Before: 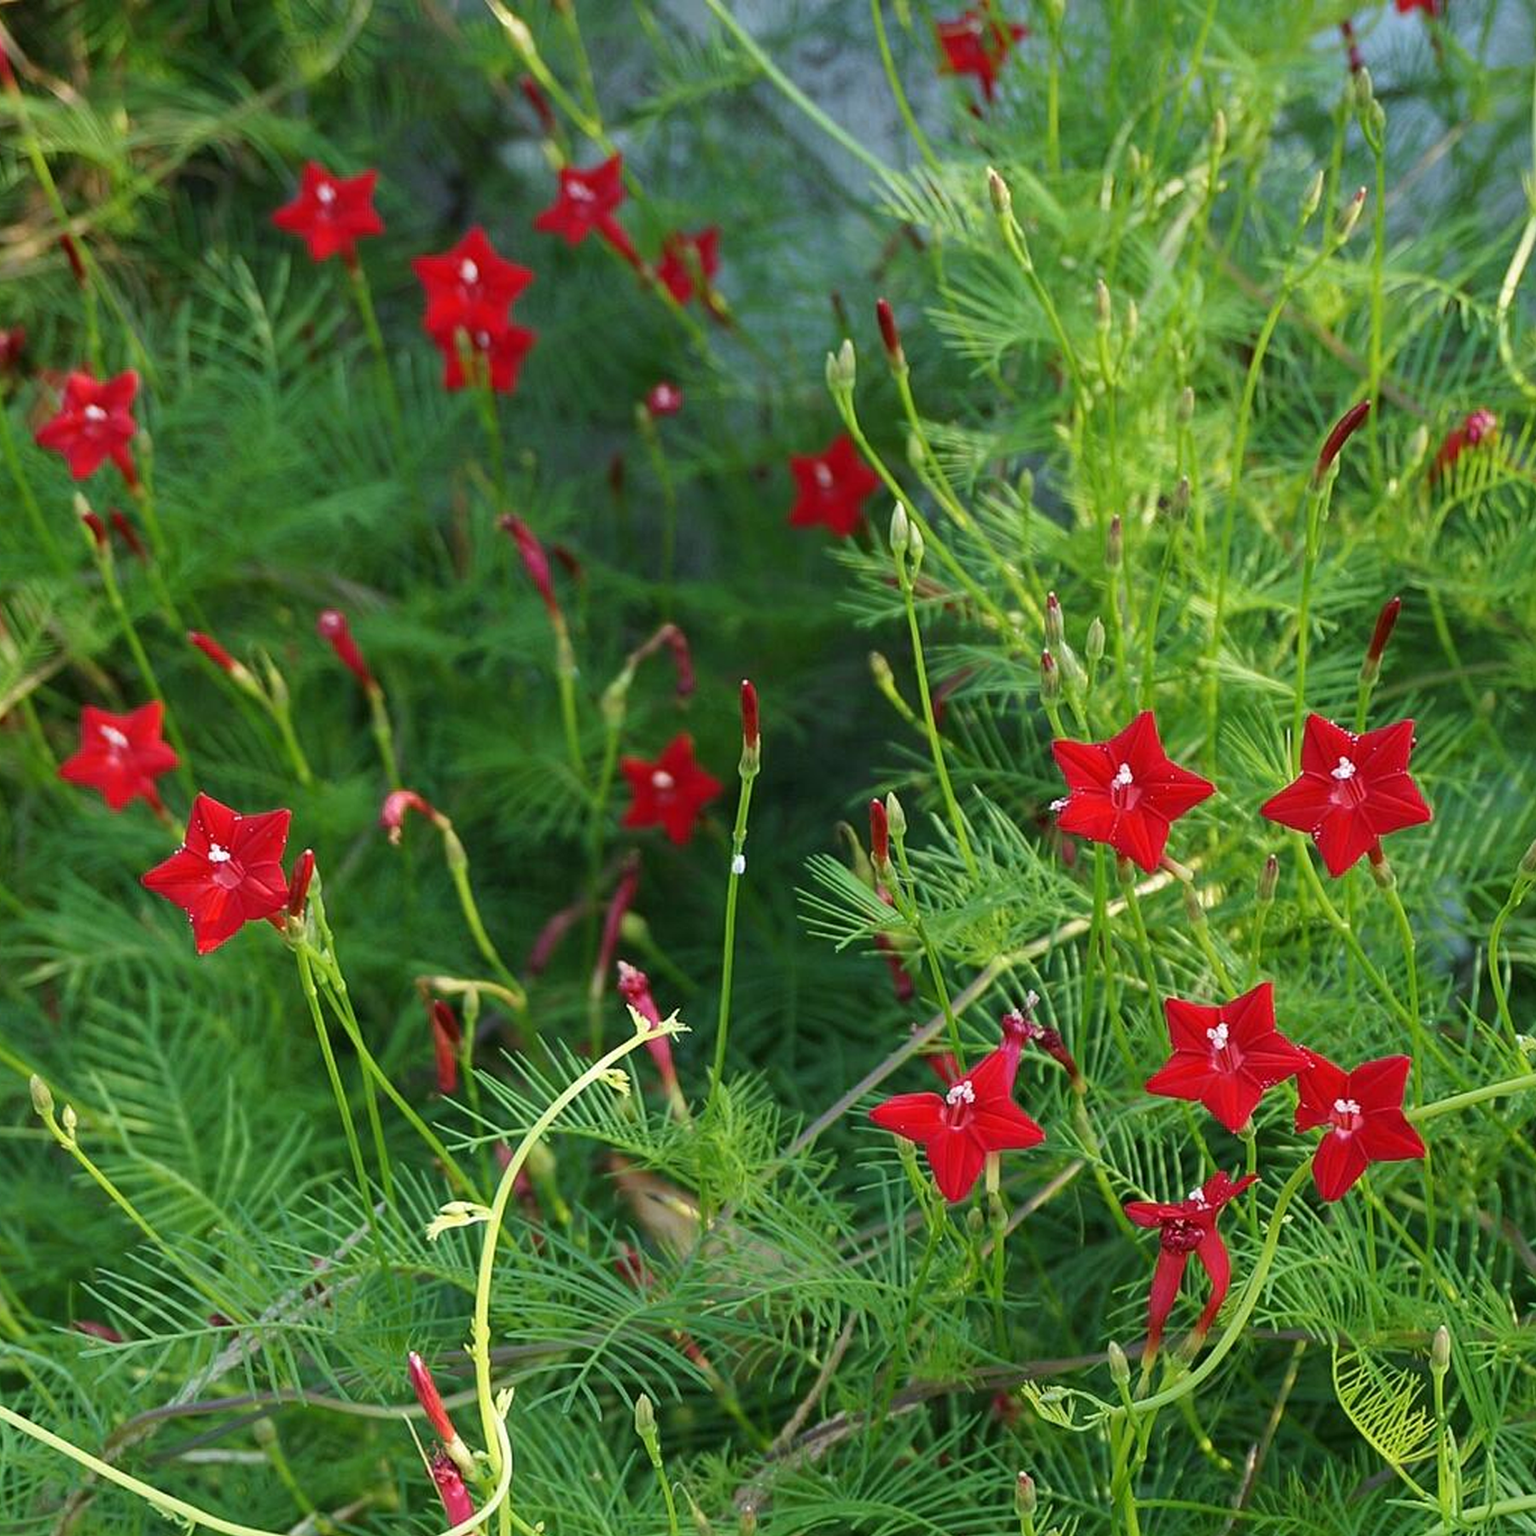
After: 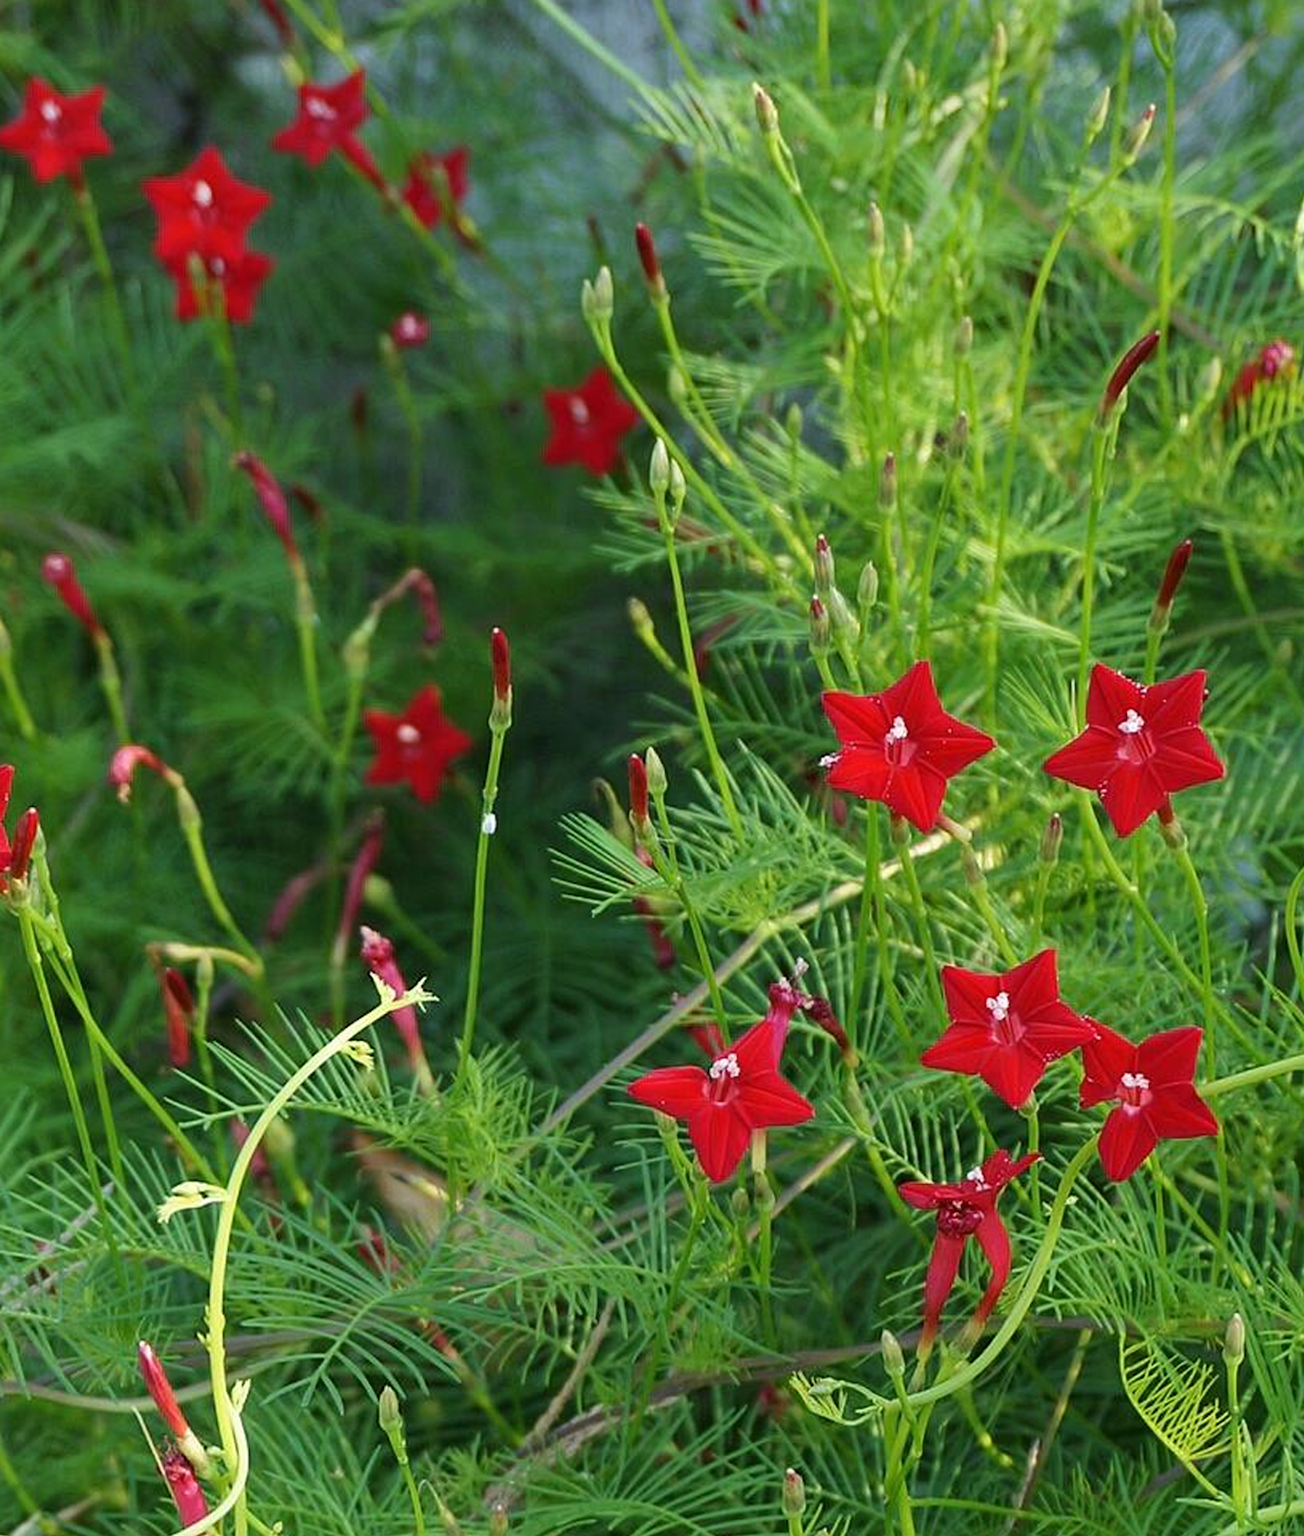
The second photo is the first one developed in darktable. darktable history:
crop and rotate: left 18.137%, top 5.796%, right 1.828%
shadows and highlights: shadows 21, highlights -35.49, soften with gaussian
